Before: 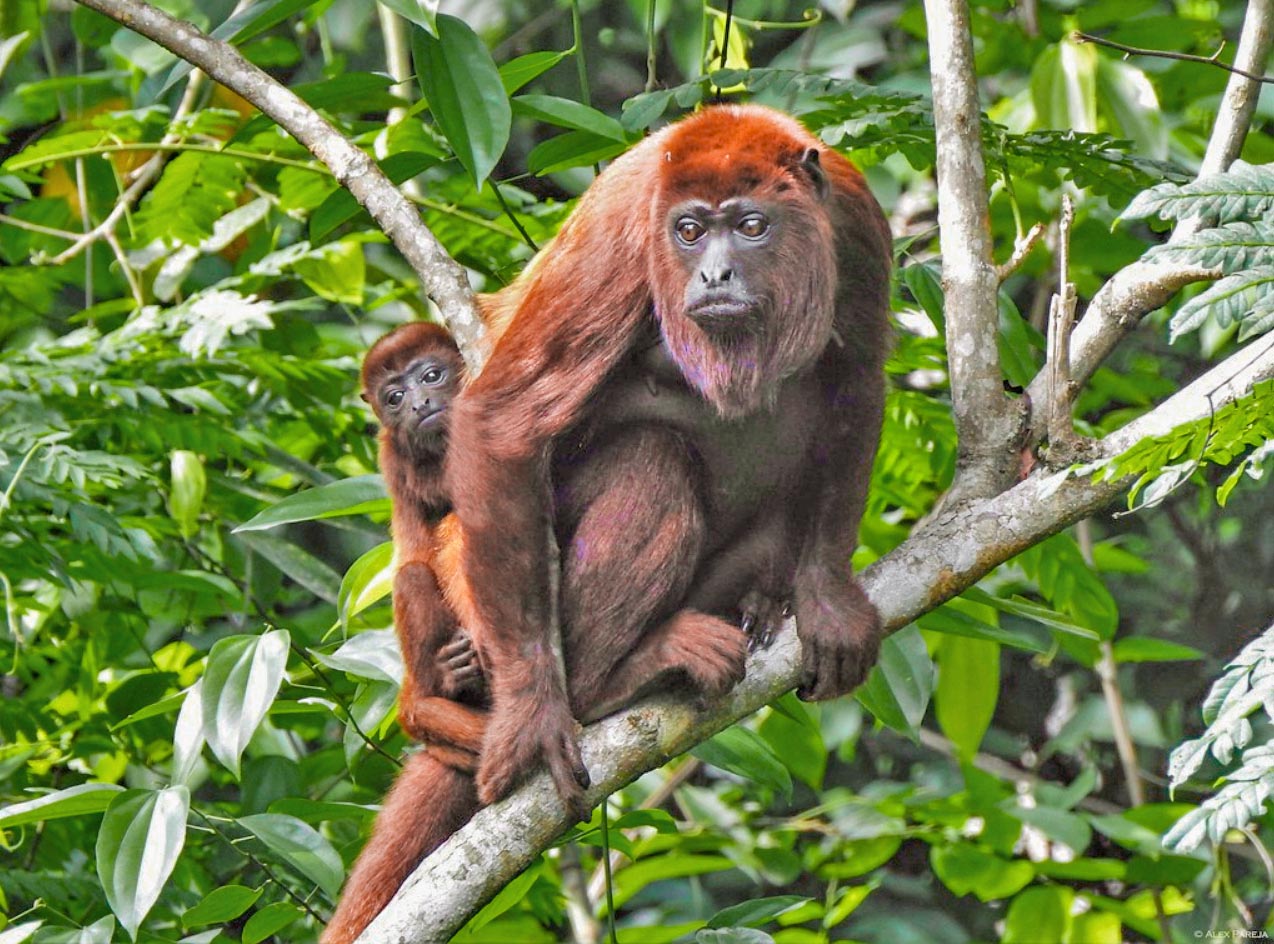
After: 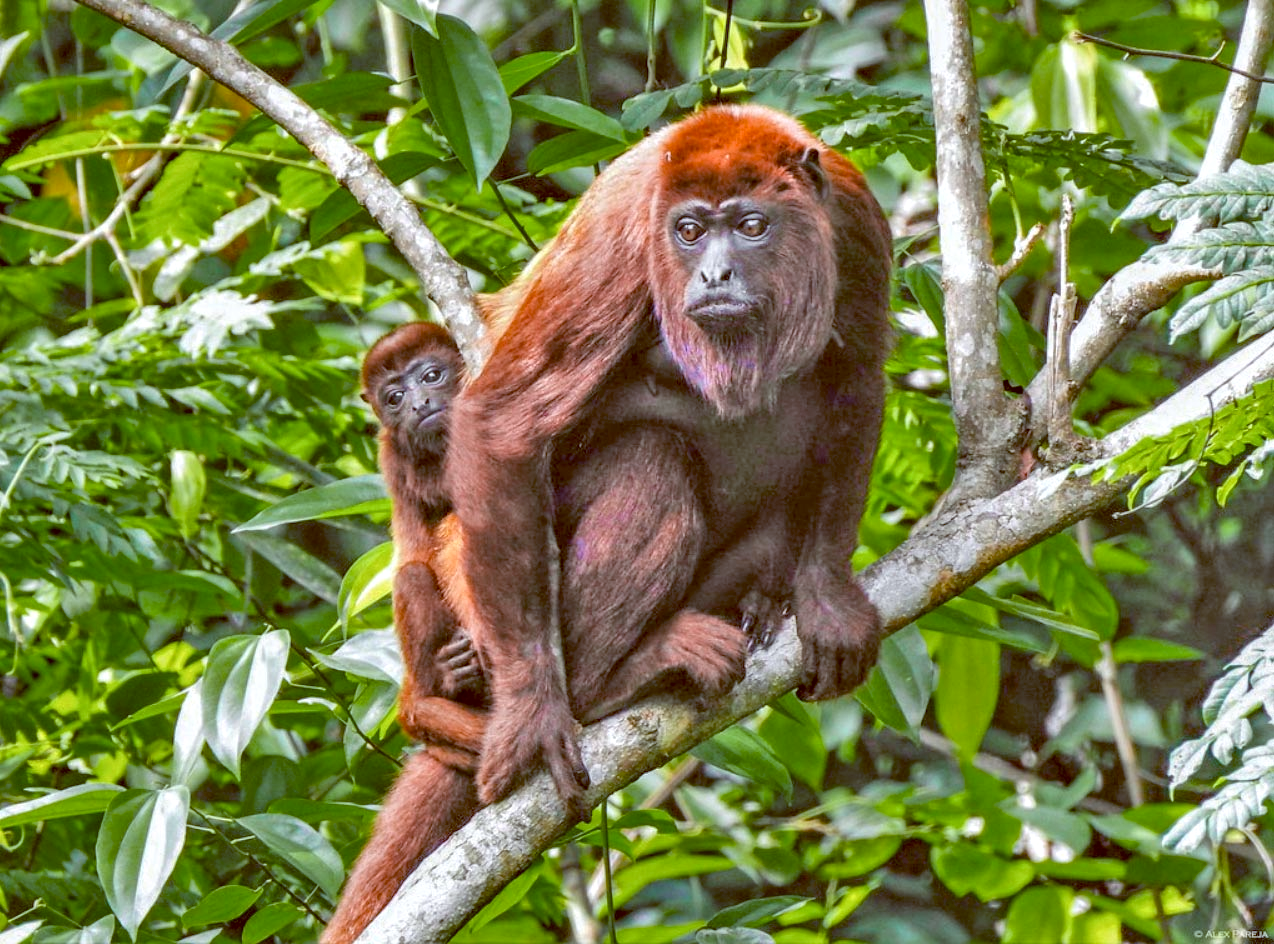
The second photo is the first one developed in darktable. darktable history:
bloom: size 3%, threshold 100%, strength 0%
local contrast: on, module defaults
color balance: lift [1, 1.015, 1.004, 0.985], gamma [1, 0.958, 0.971, 1.042], gain [1, 0.956, 0.977, 1.044]
